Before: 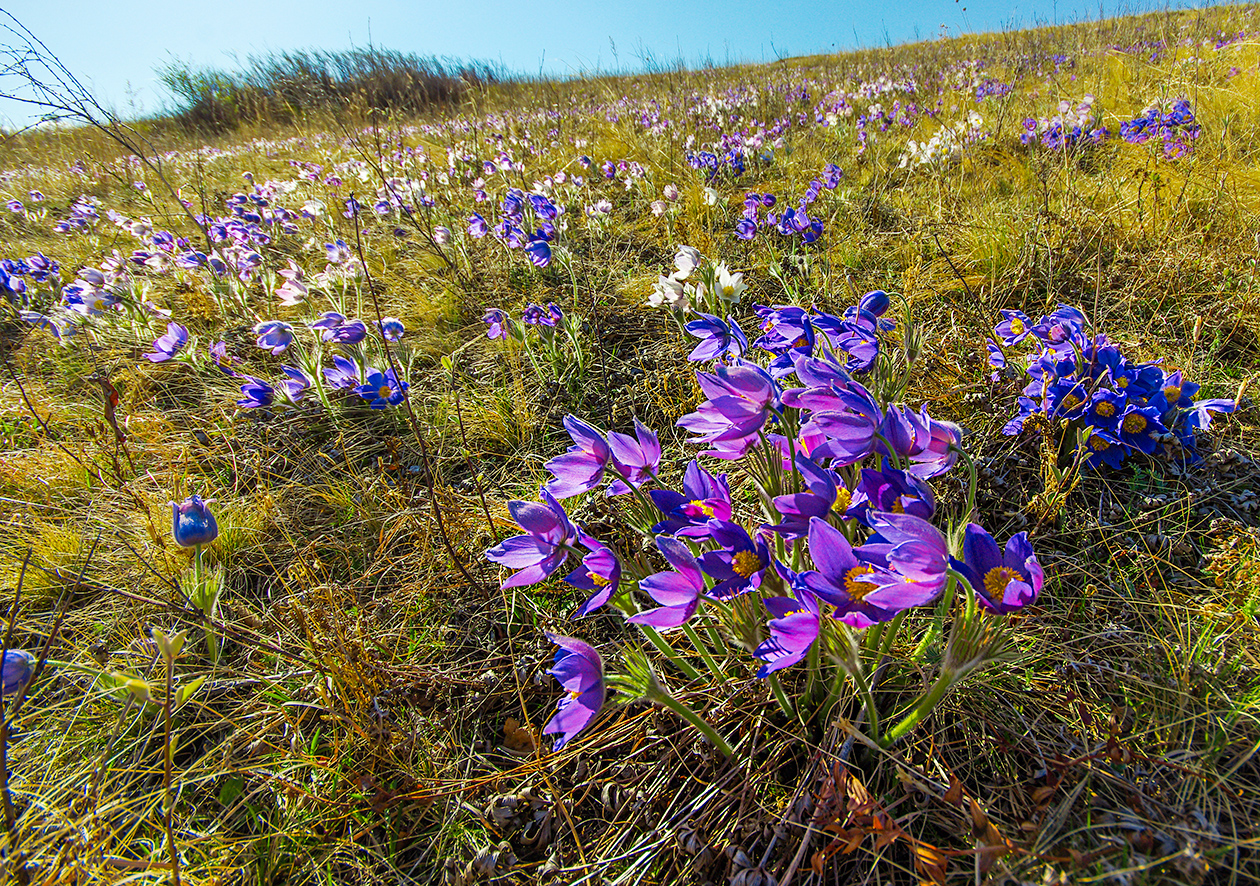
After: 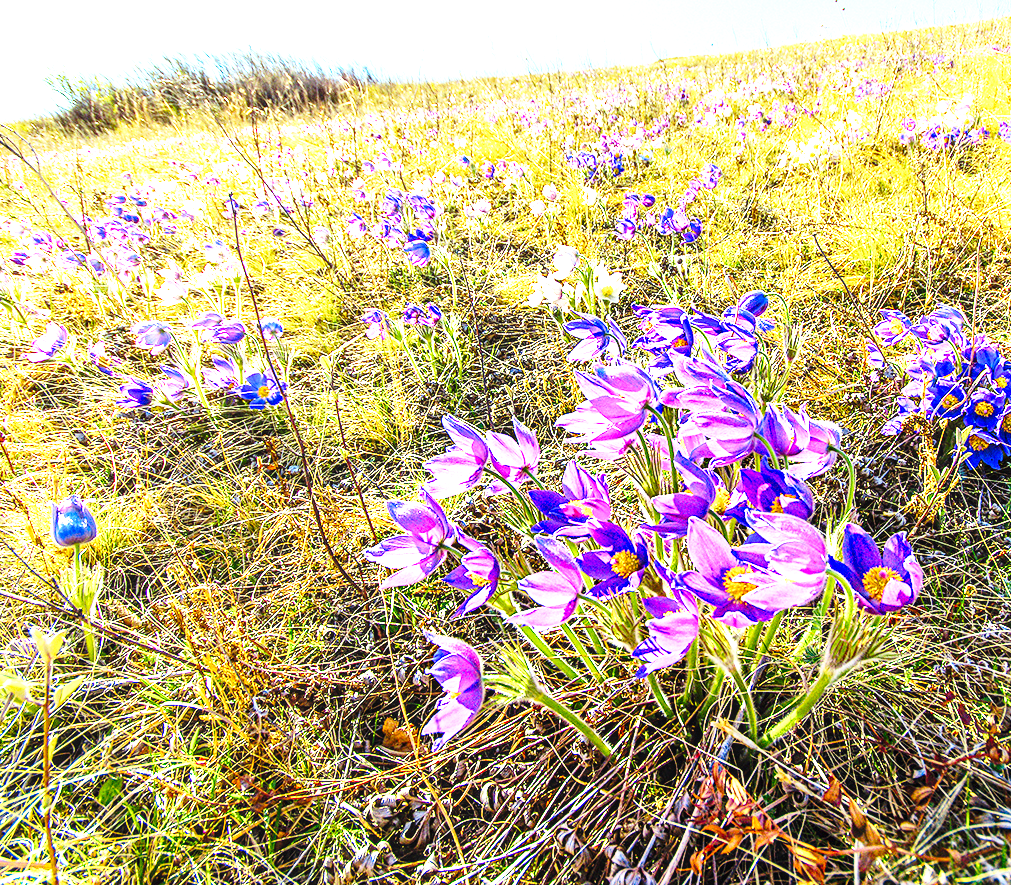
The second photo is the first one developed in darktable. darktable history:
exposure: black level correction 0, exposure 1.4 EV, compensate highlight preservation false
crop and rotate: left 9.604%, right 10.144%
tone equalizer: -8 EV -0.727 EV, -7 EV -0.728 EV, -6 EV -0.576 EV, -5 EV -0.398 EV, -3 EV 0.379 EV, -2 EV 0.6 EV, -1 EV 0.688 EV, +0 EV 0.772 EV, edges refinement/feathering 500, mask exposure compensation -1.57 EV, preserve details no
base curve: curves: ch0 [(0, 0) (0.028, 0.03) (0.121, 0.232) (0.46, 0.748) (0.859, 0.968) (1, 1)], preserve colors none
color correction: highlights b* 0.042, saturation 1.11
local contrast: on, module defaults
